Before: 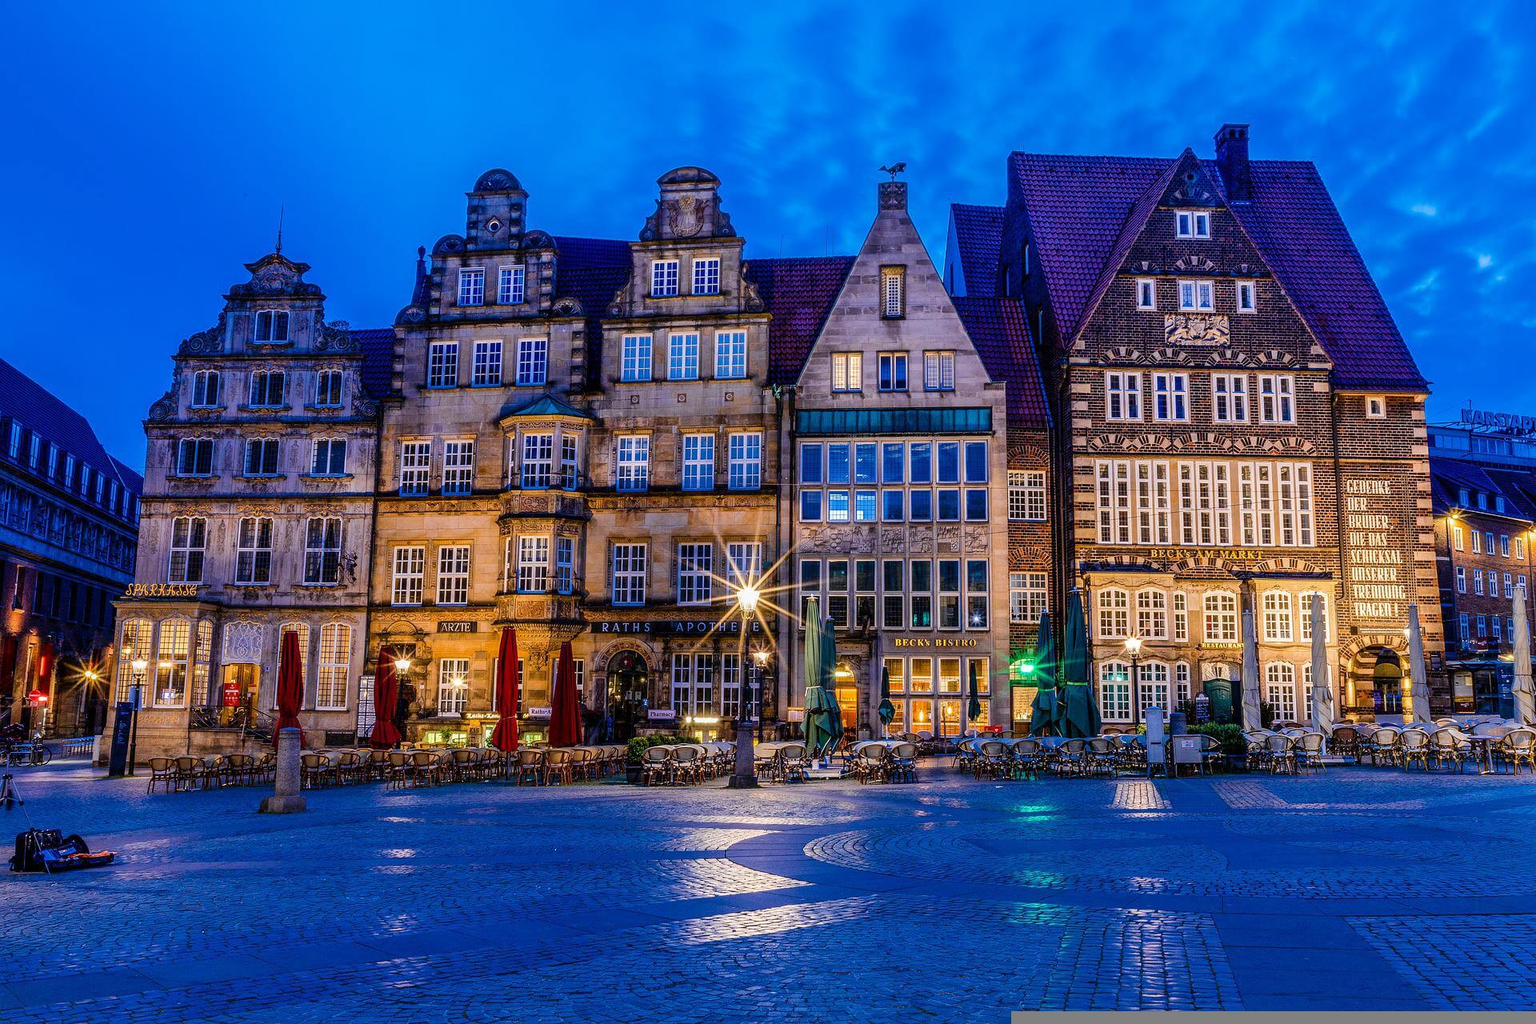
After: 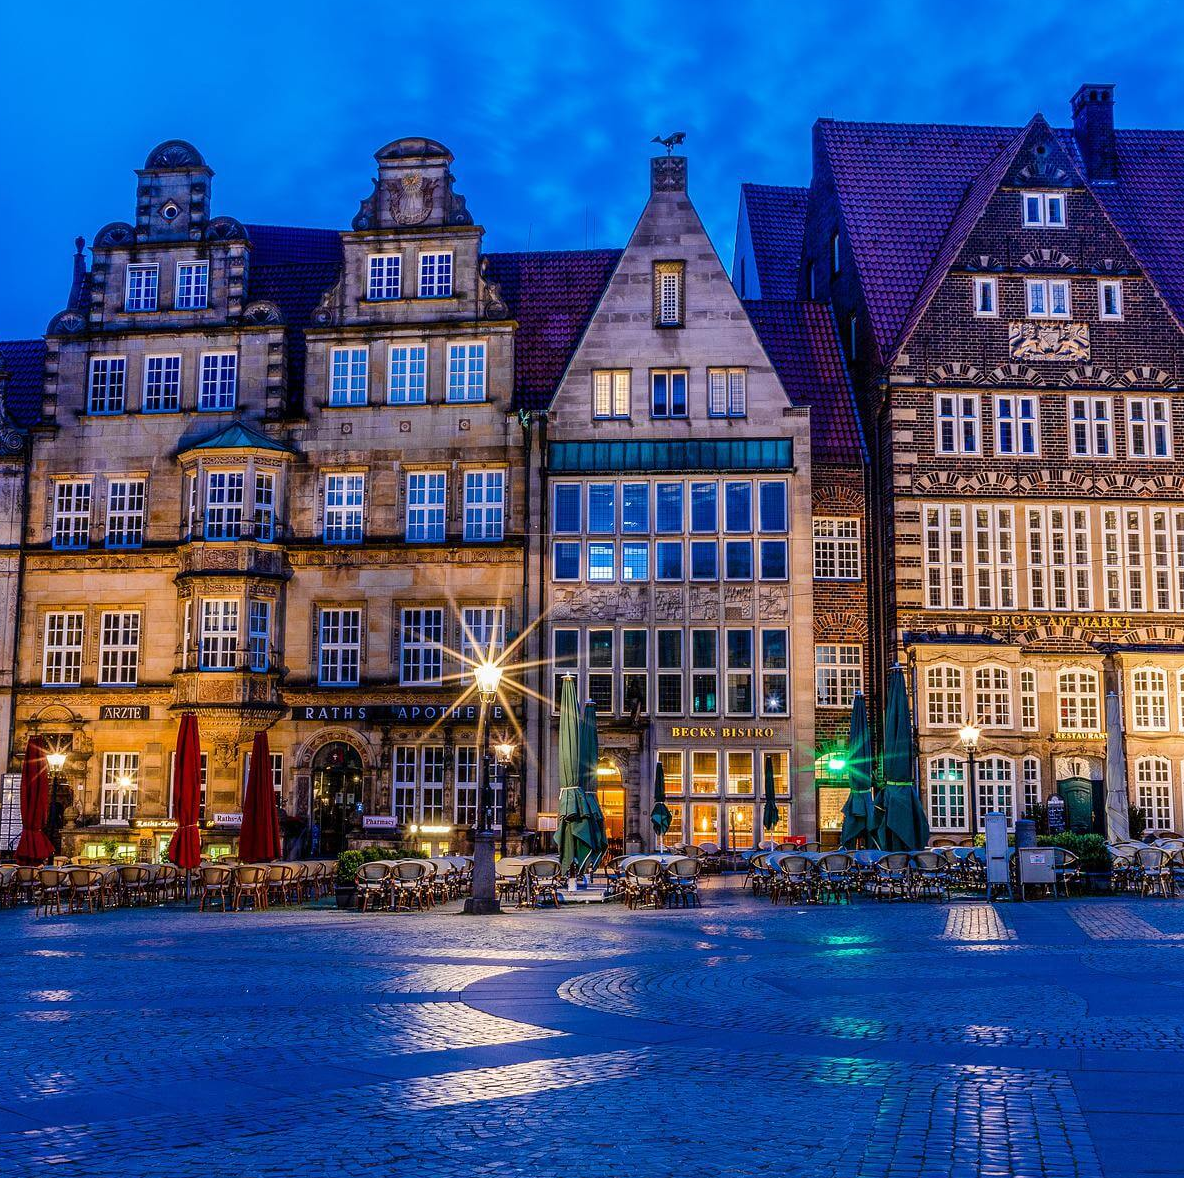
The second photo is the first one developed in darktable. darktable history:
crop and rotate: left 23.286%, top 5.62%, right 15%, bottom 2.332%
